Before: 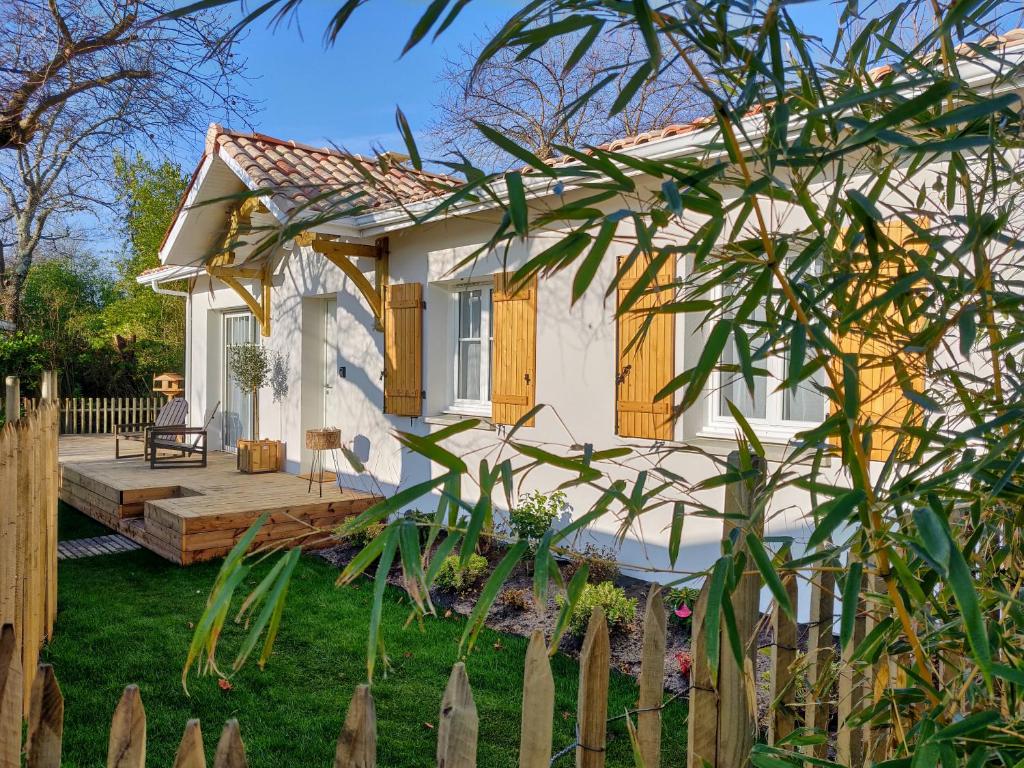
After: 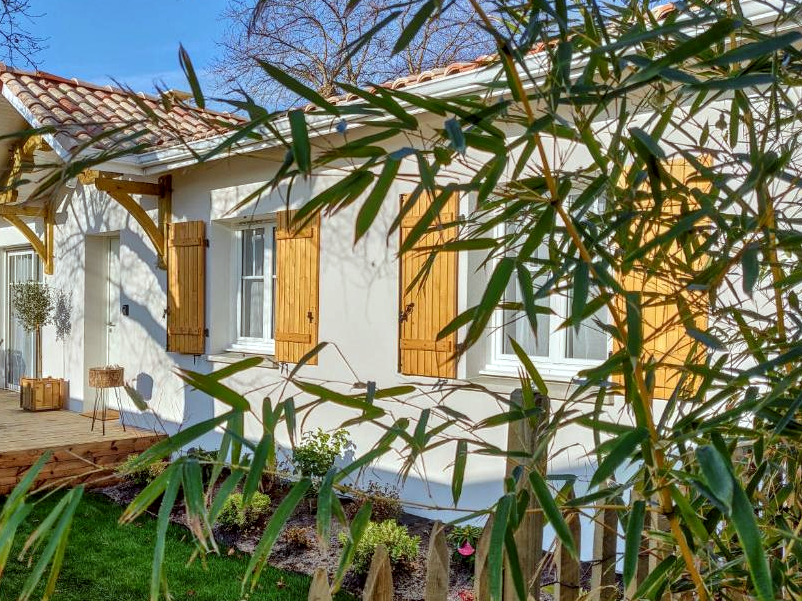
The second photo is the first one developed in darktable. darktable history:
crop and rotate: left 21.225%, top 8.091%, right 0.393%, bottom 13.581%
local contrast: detail 130%
color correction: highlights a* -4.96, highlights b* -3.05, shadows a* 3.97, shadows b* 4.43
